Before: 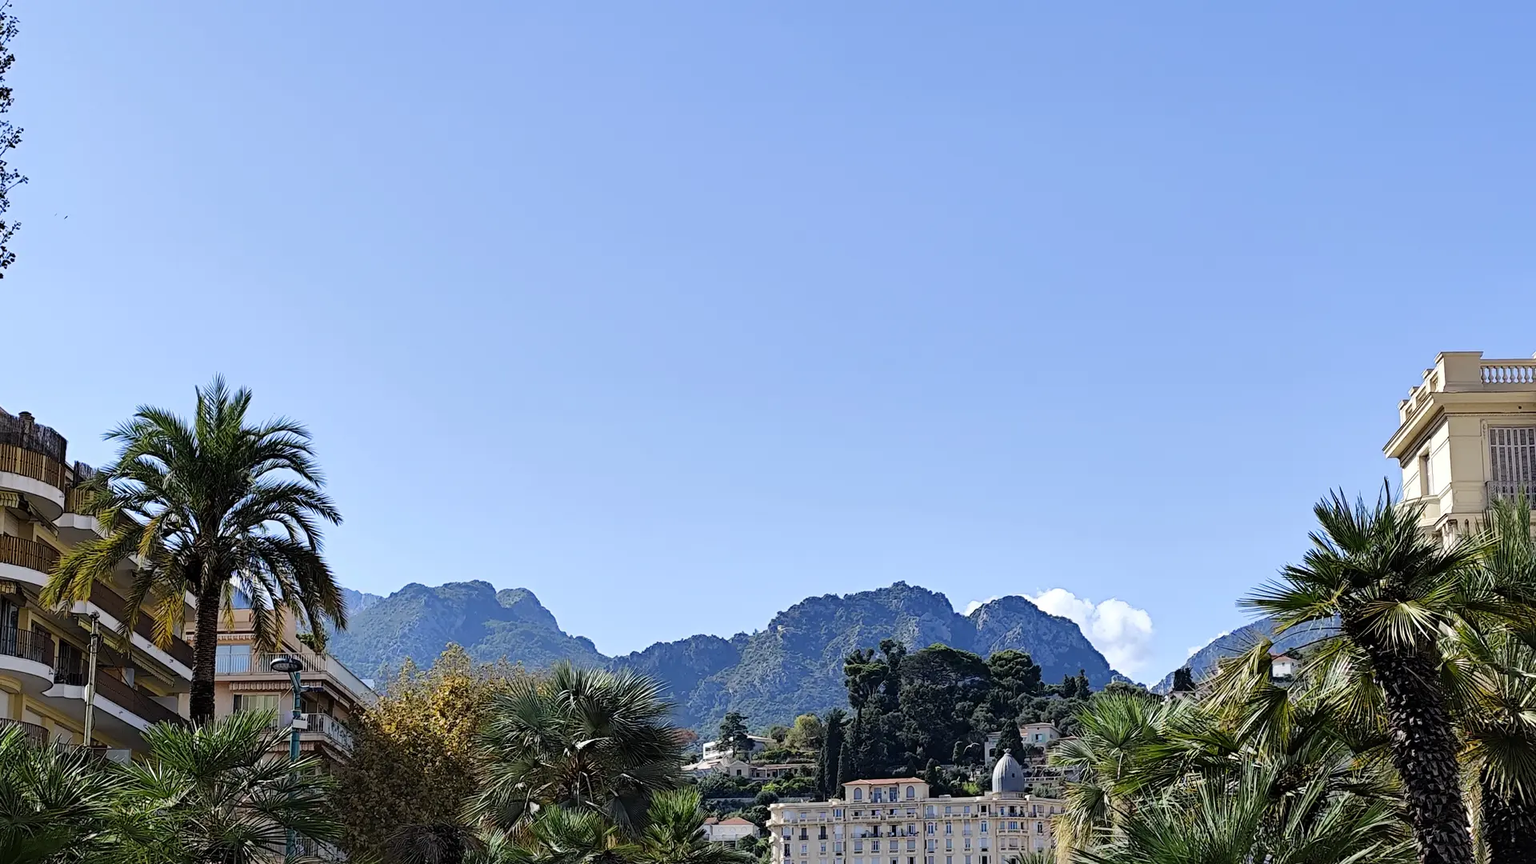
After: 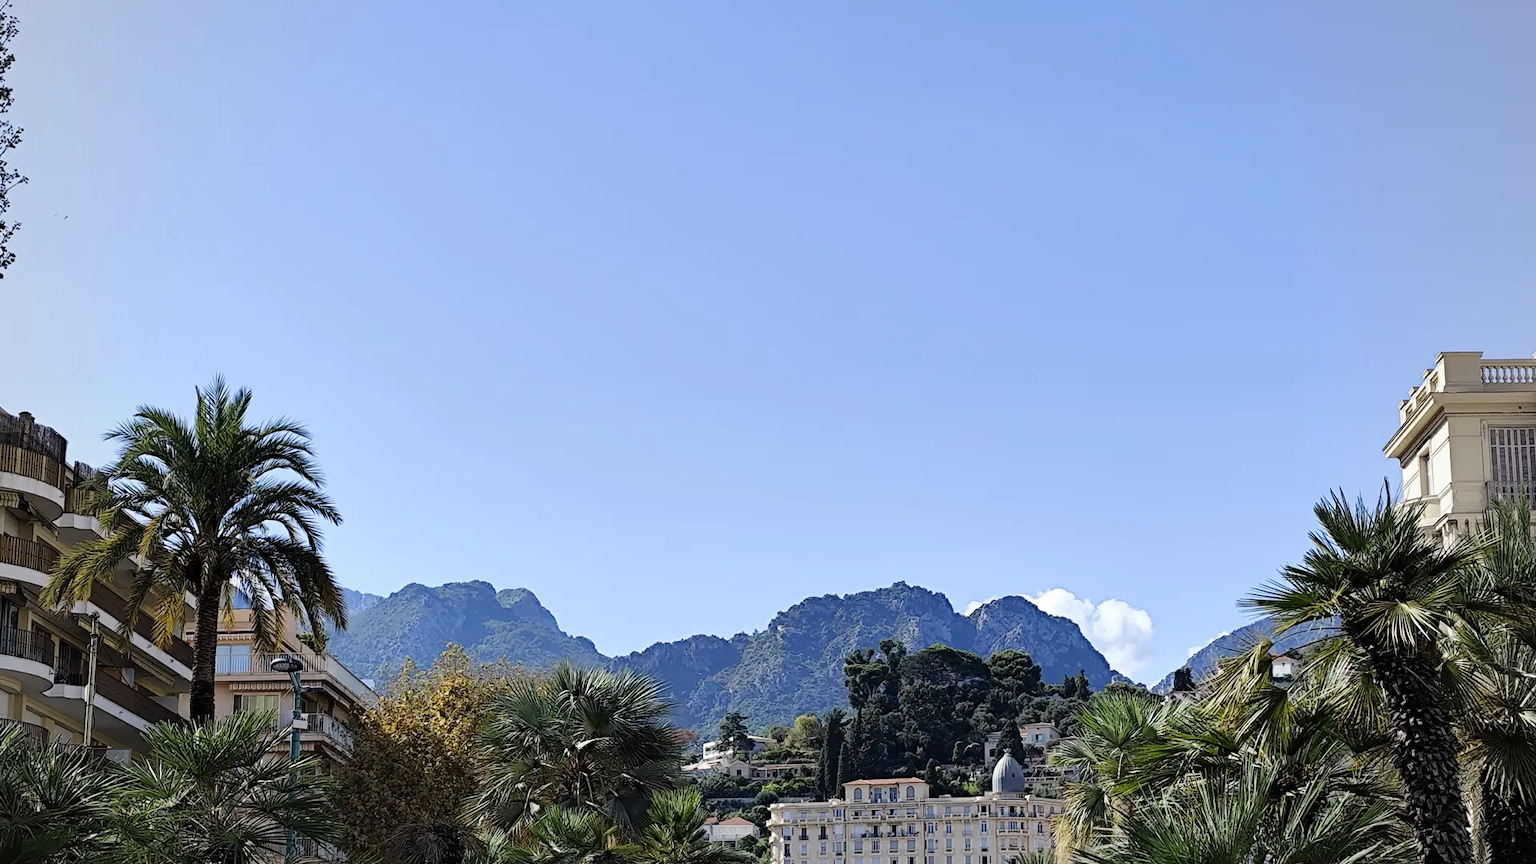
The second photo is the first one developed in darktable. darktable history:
vignetting: fall-off start 71.83%, brightness -0.15
